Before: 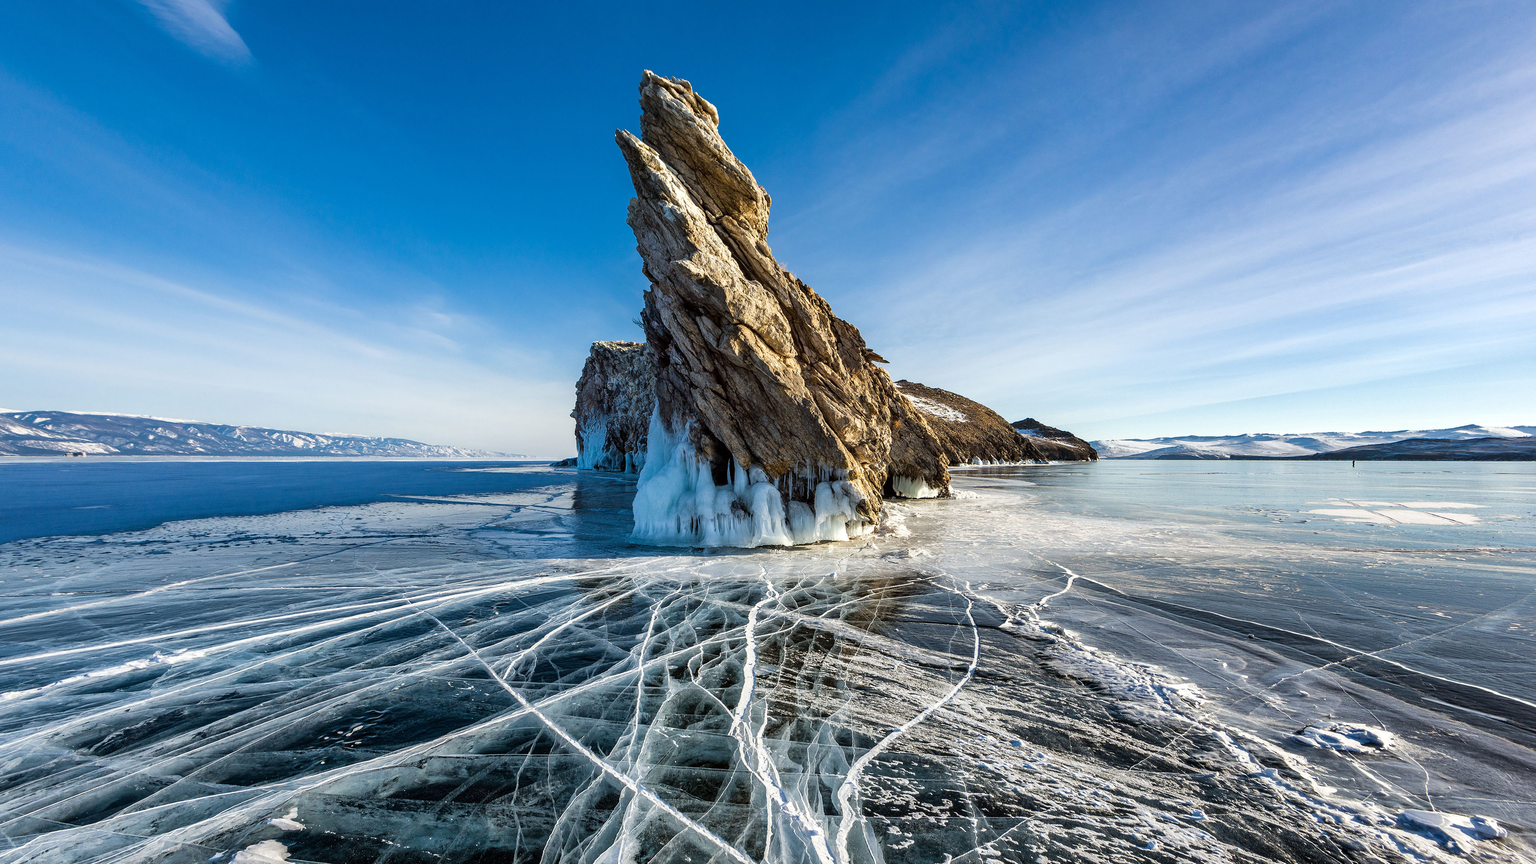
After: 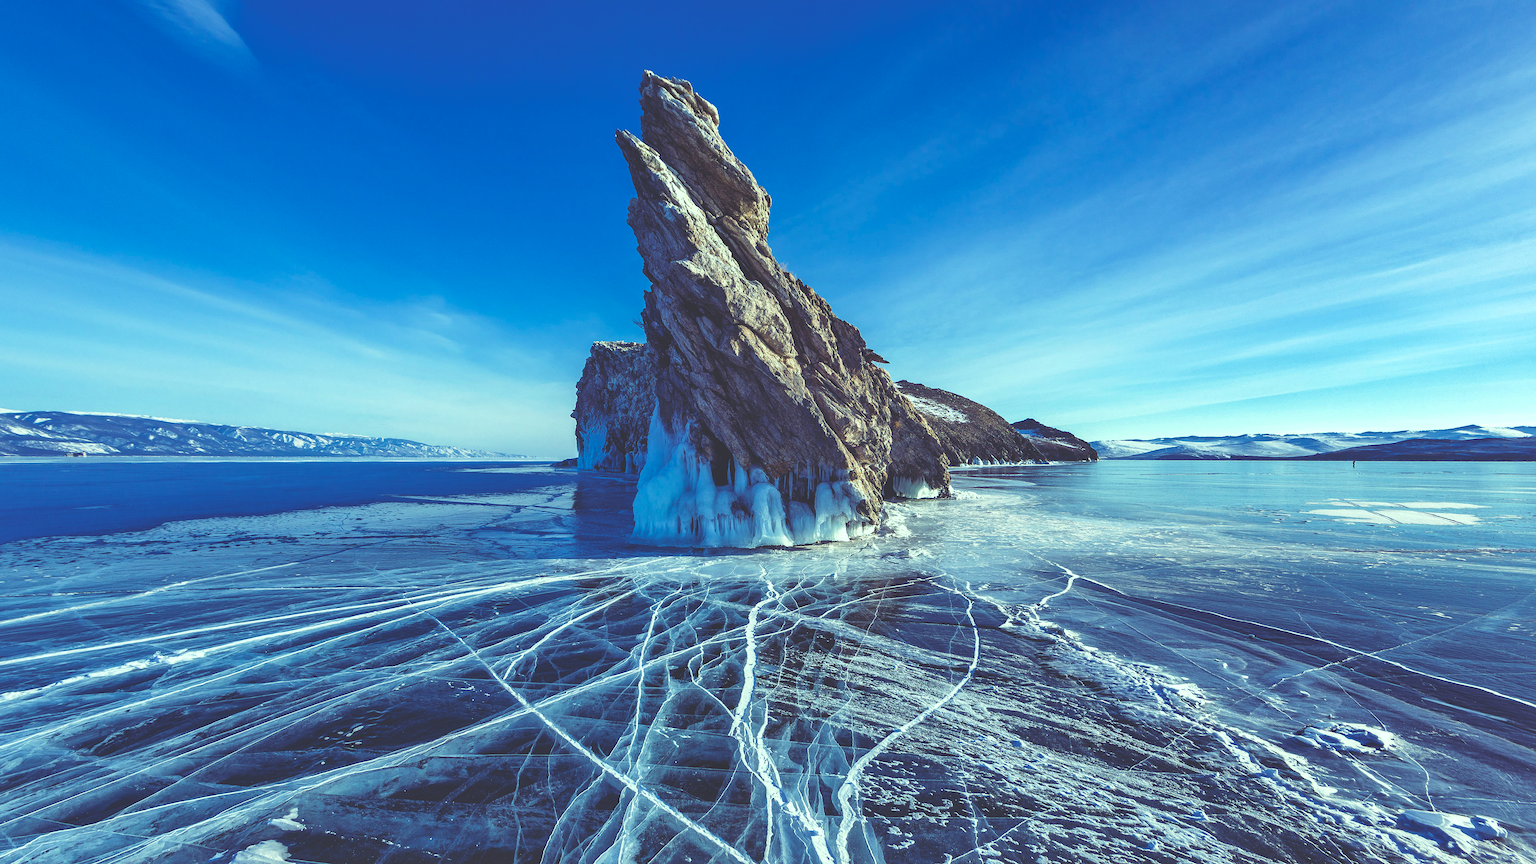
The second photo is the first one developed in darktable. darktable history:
shadows and highlights: shadows 43.06, highlights 6.94
rgb curve: curves: ch0 [(0, 0.186) (0.314, 0.284) (0.576, 0.466) (0.805, 0.691) (0.936, 0.886)]; ch1 [(0, 0.186) (0.314, 0.284) (0.581, 0.534) (0.771, 0.746) (0.936, 0.958)]; ch2 [(0, 0.216) (0.275, 0.39) (1, 1)], mode RGB, independent channels, compensate middle gray true, preserve colors none
